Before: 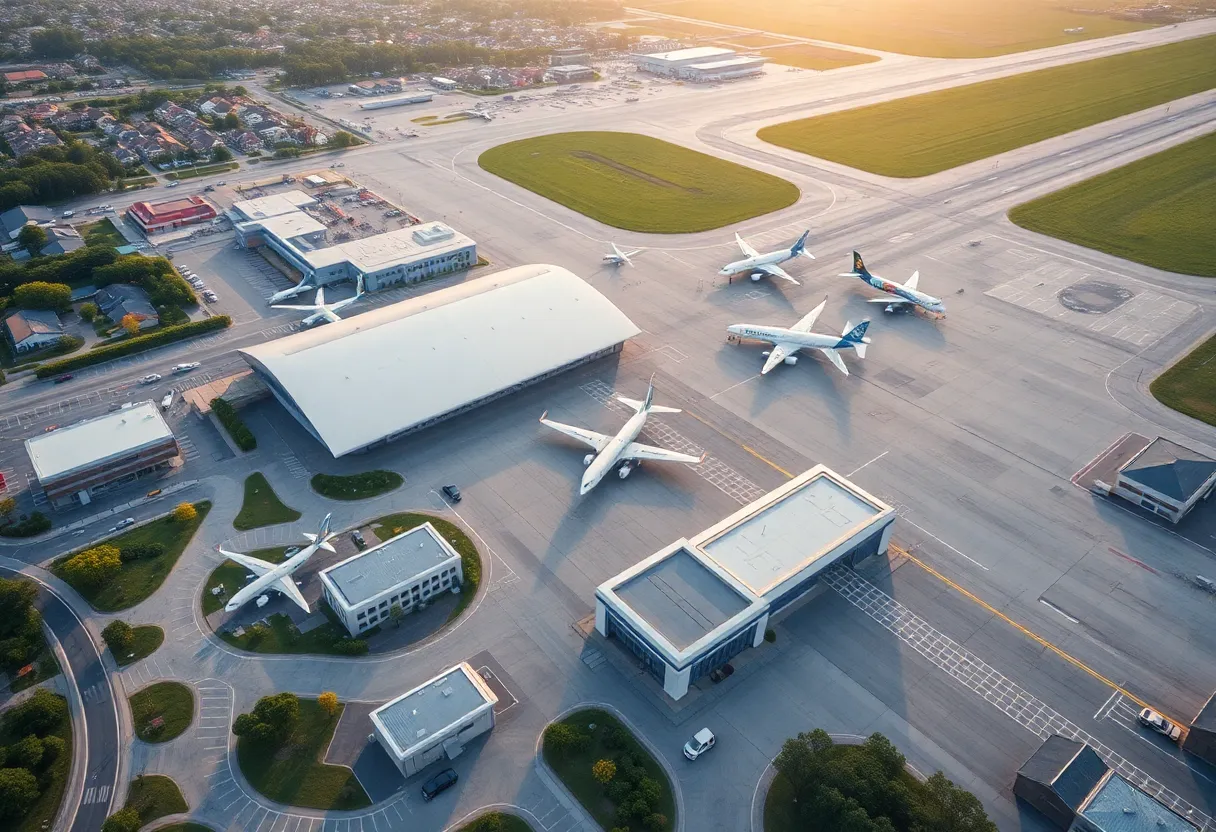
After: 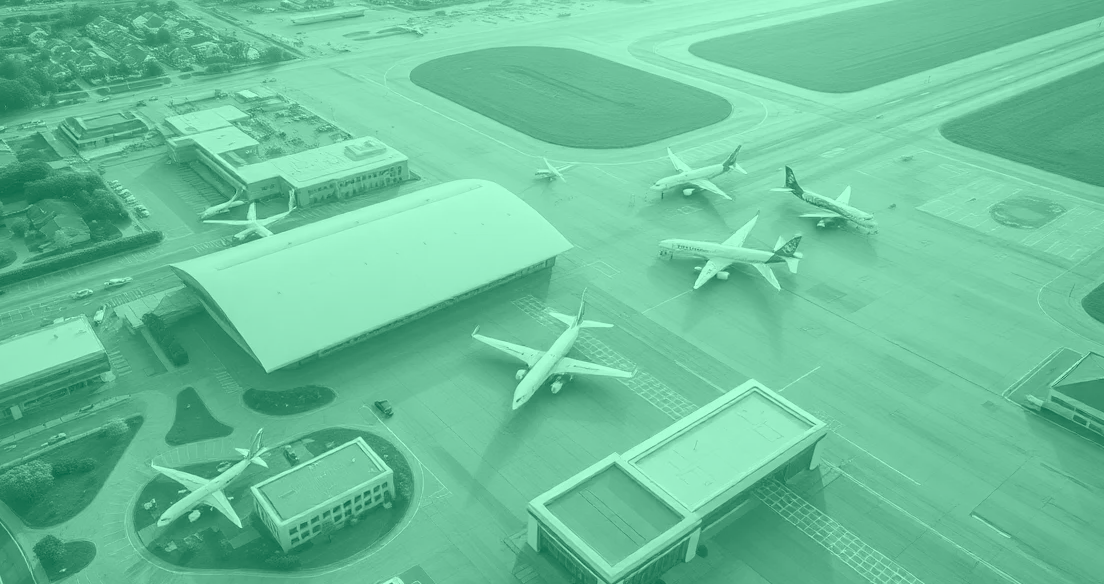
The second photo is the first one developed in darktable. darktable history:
crop: left 5.596%, top 10.314%, right 3.534%, bottom 19.395%
colorize: hue 147.6°, saturation 65%, lightness 21.64%
exposure: black level correction 0, exposure 0.7 EV, compensate exposure bias true, compensate highlight preservation false
